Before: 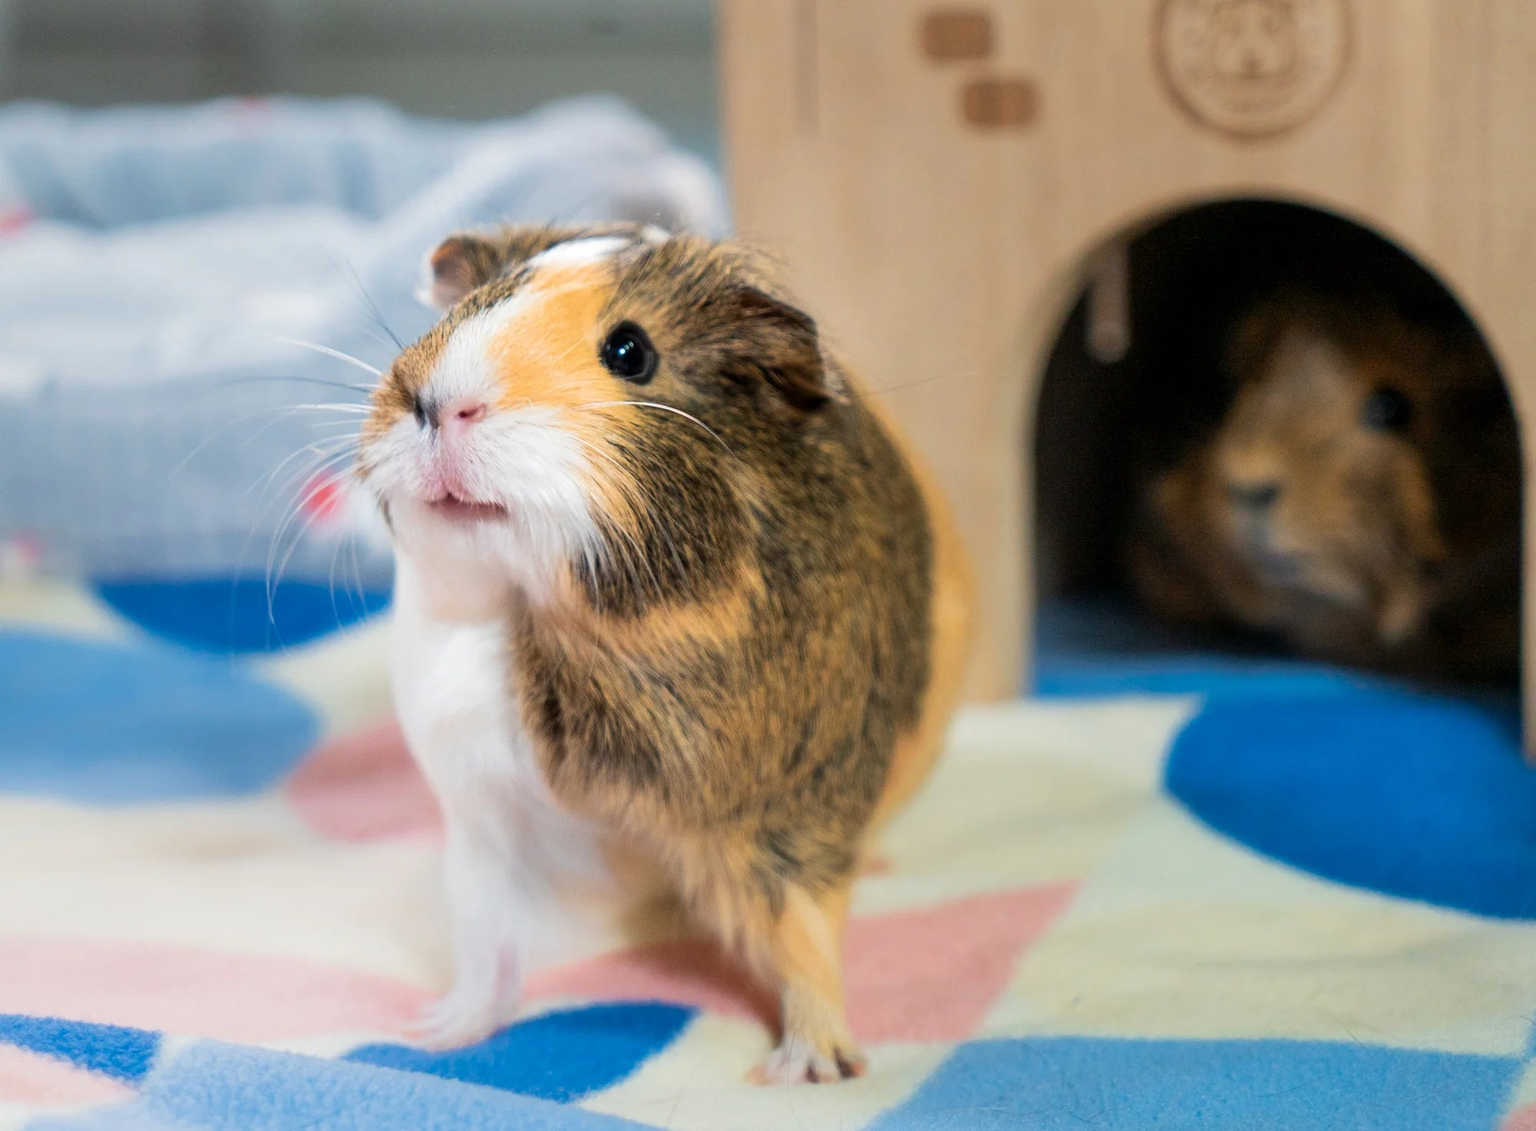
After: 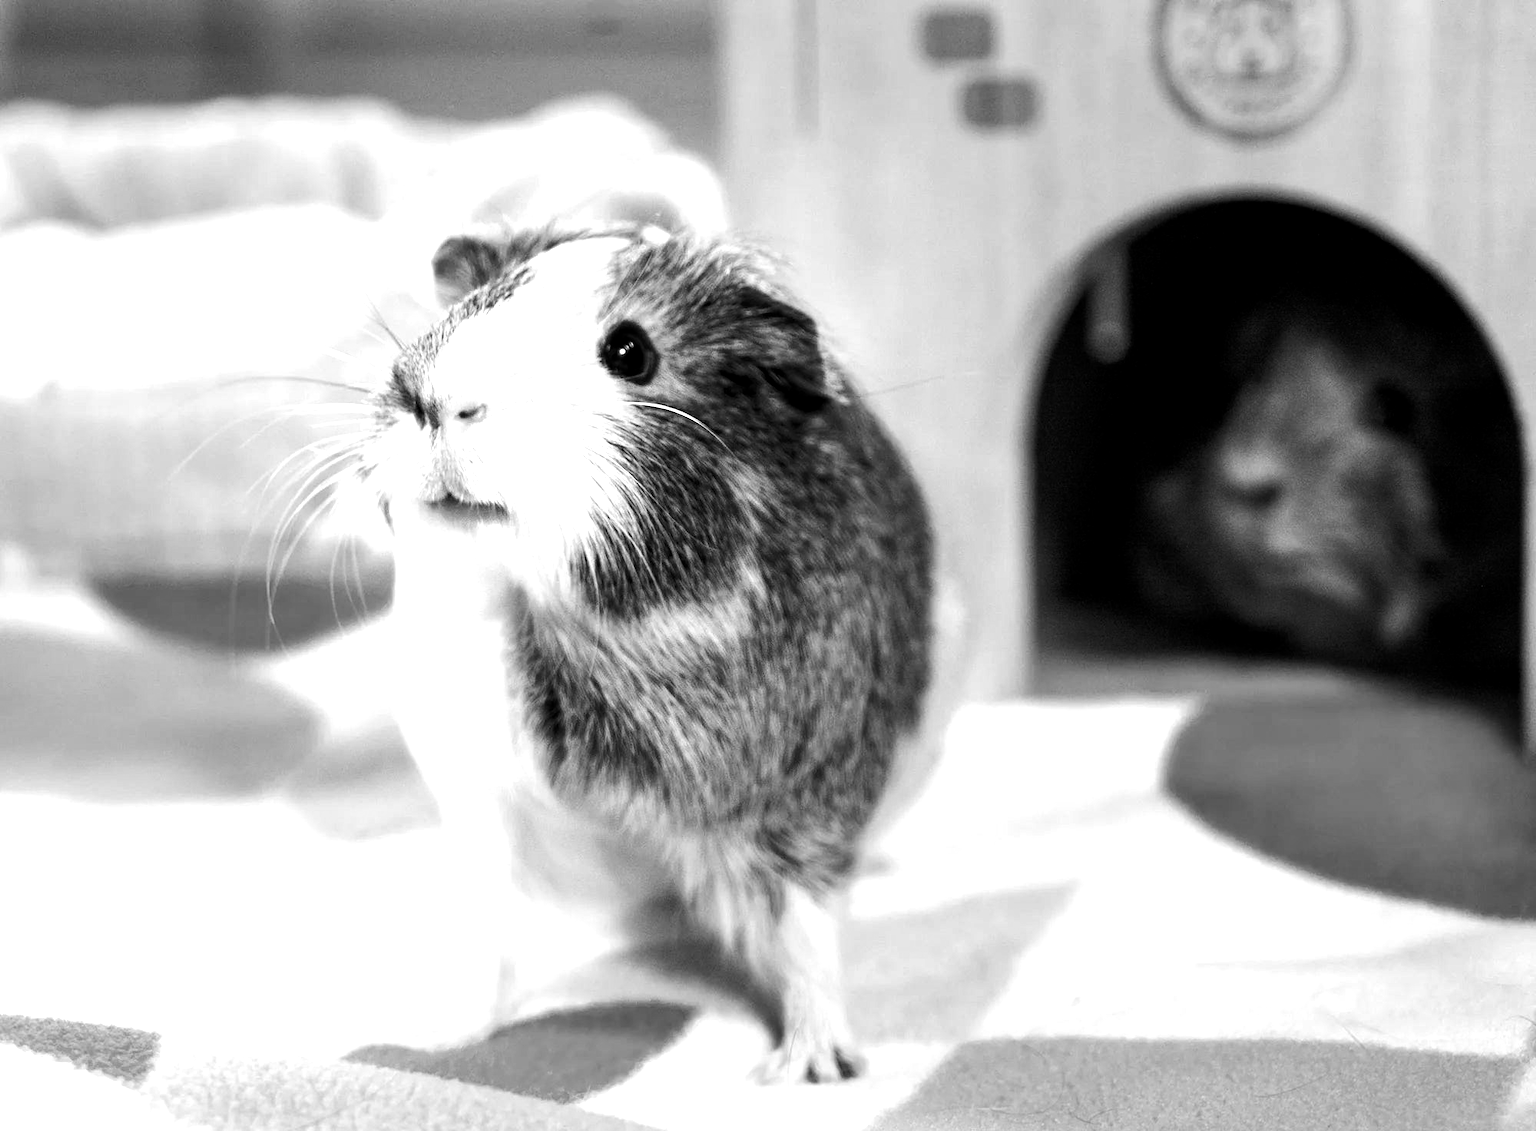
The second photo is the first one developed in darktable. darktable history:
tone equalizer: -8 EV -1.08 EV, -7 EV -1.01 EV, -6 EV -0.867 EV, -5 EV -0.578 EV, -3 EV 0.578 EV, -2 EV 0.867 EV, -1 EV 1.01 EV, +0 EV 1.08 EV, edges refinement/feathering 500, mask exposure compensation -1.57 EV, preserve details no
monochrome: on, module defaults
local contrast: highlights 100%, shadows 100%, detail 120%, midtone range 0.2
